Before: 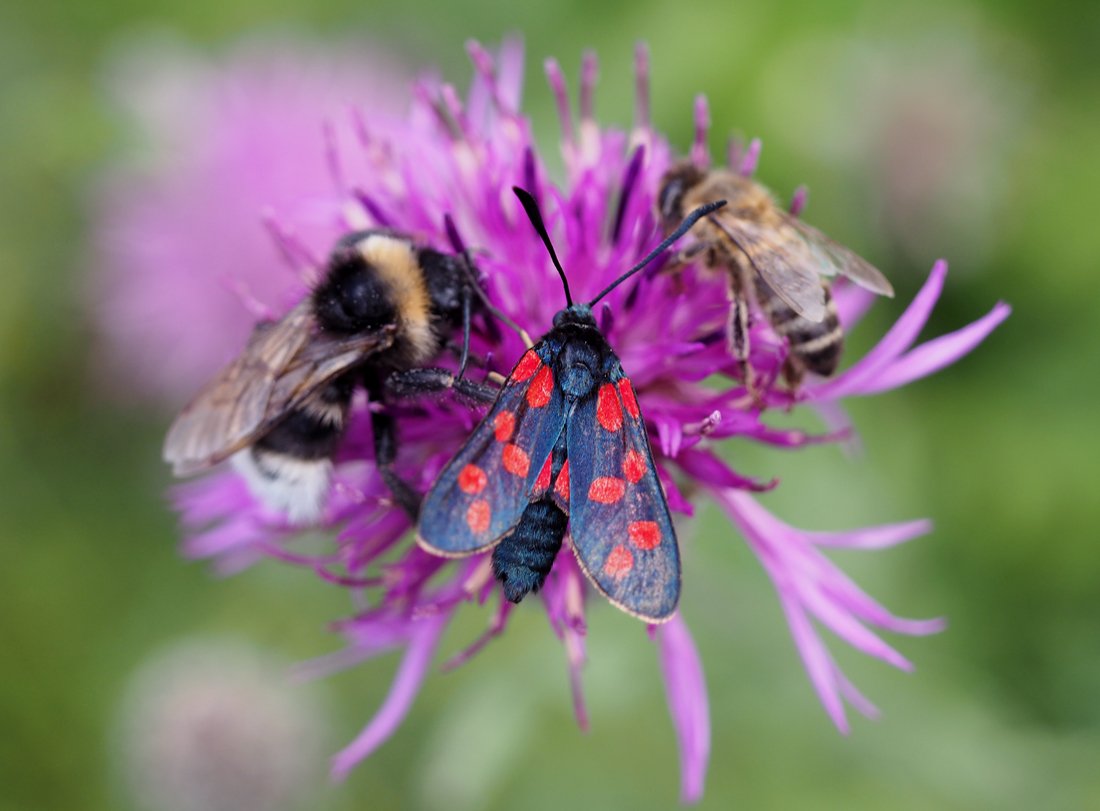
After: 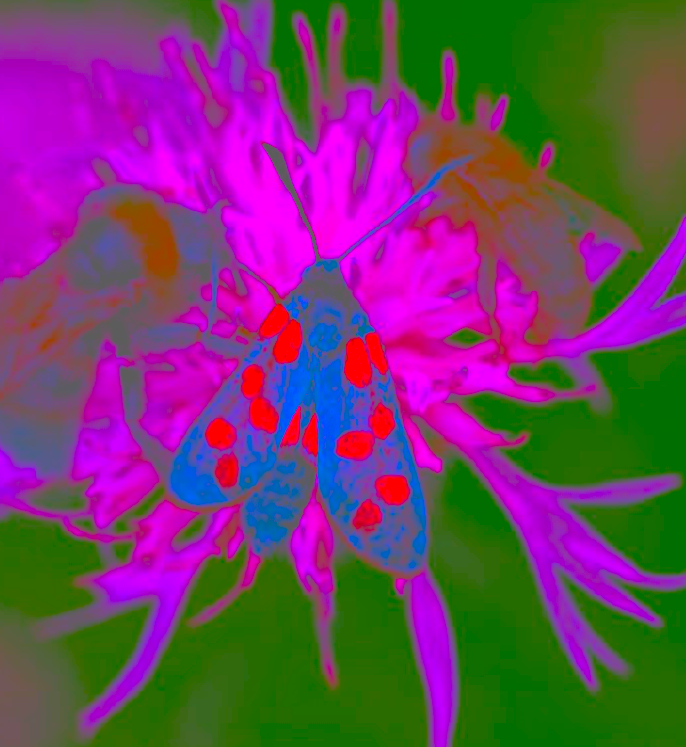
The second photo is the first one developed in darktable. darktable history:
color balance rgb: linear chroma grading › global chroma 15%, perceptual saturation grading › global saturation 30%
crop and rotate: left 22.918%, top 5.629%, right 14.711%, bottom 2.247%
contrast brightness saturation: contrast -0.99, brightness -0.17, saturation 0.75
